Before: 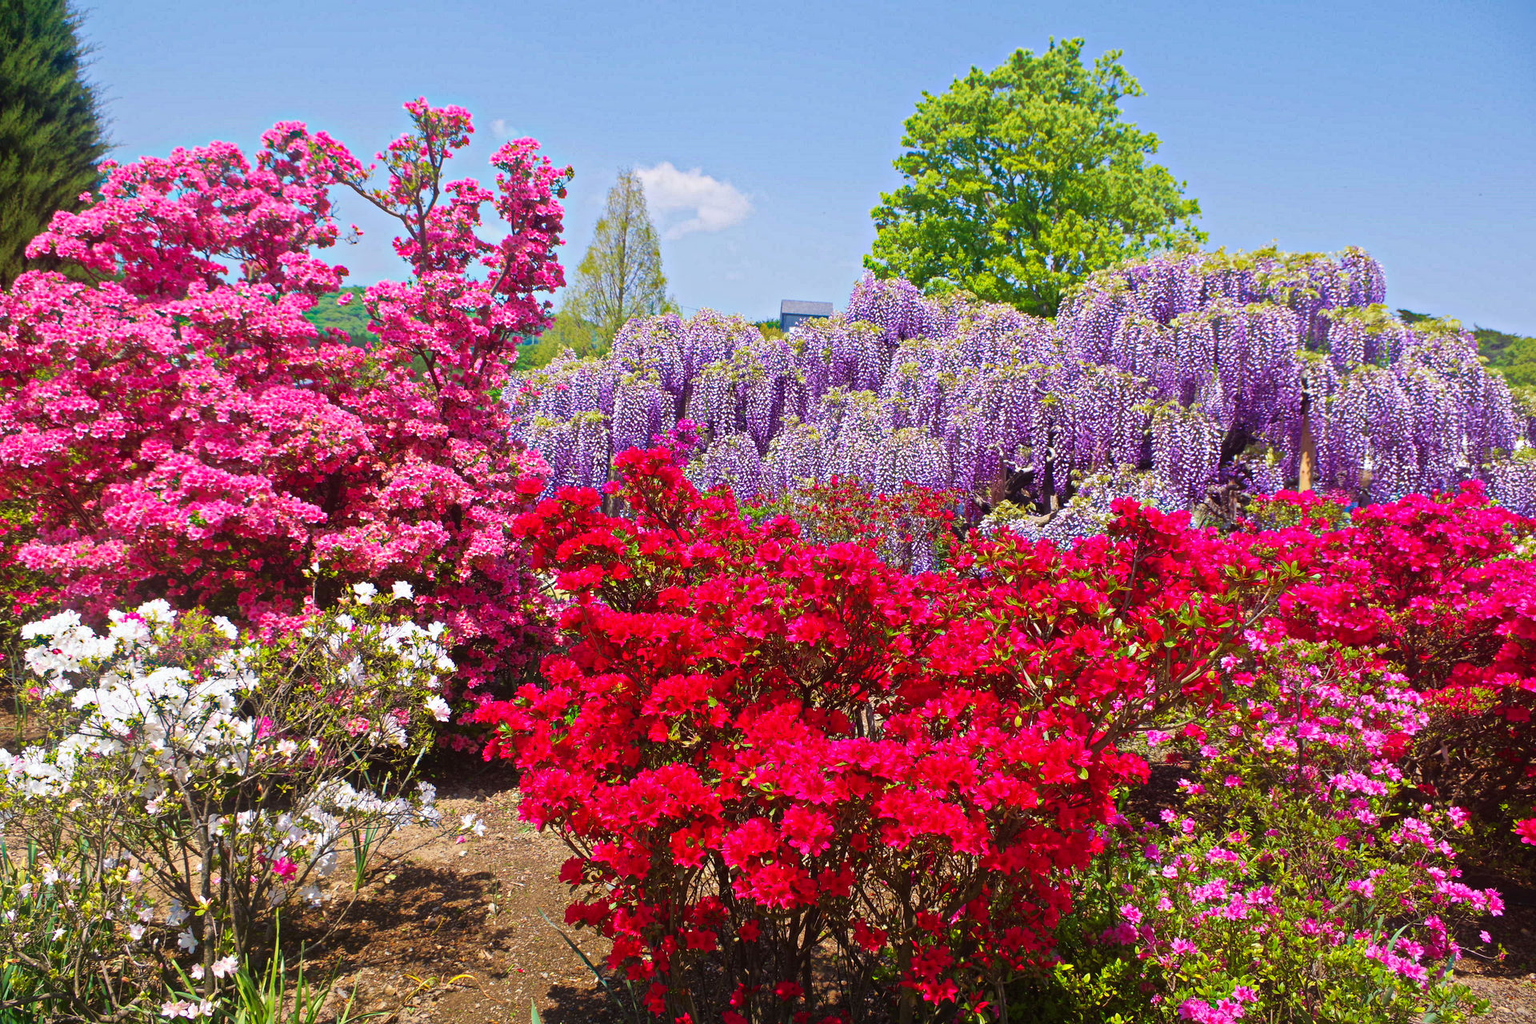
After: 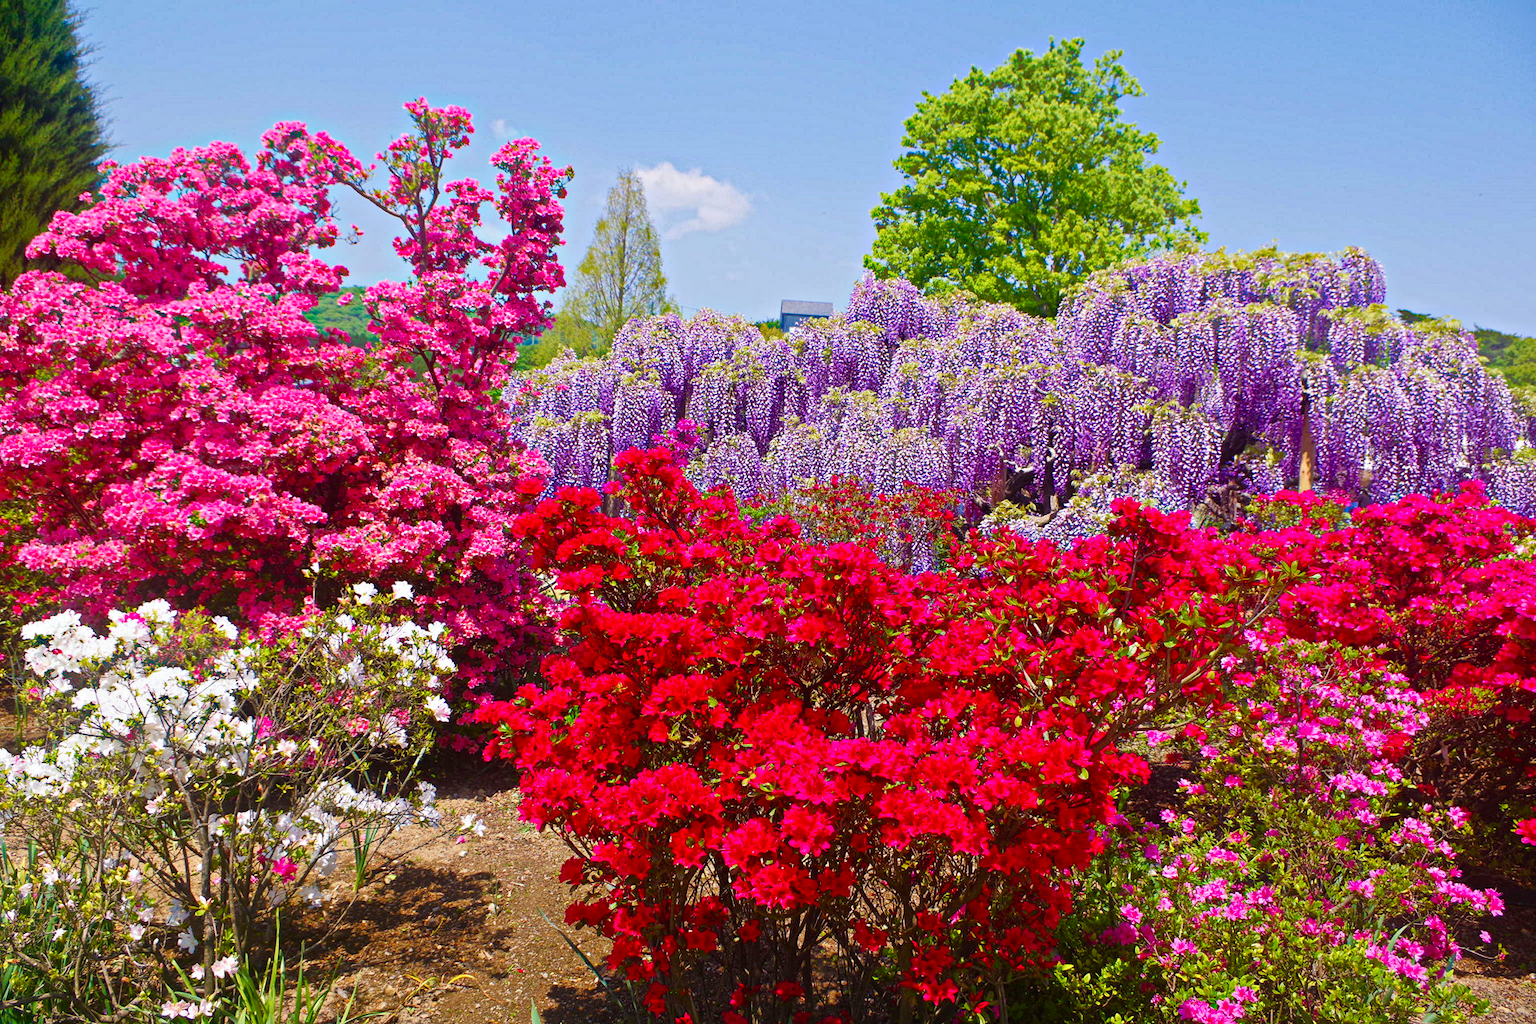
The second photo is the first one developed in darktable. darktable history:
tone equalizer: on, module defaults
color balance rgb: perceptual saturation grading › global saturation 20%, perceptual saturation grading › highlights -25%, perceptual saturation grading › shadows 25%
